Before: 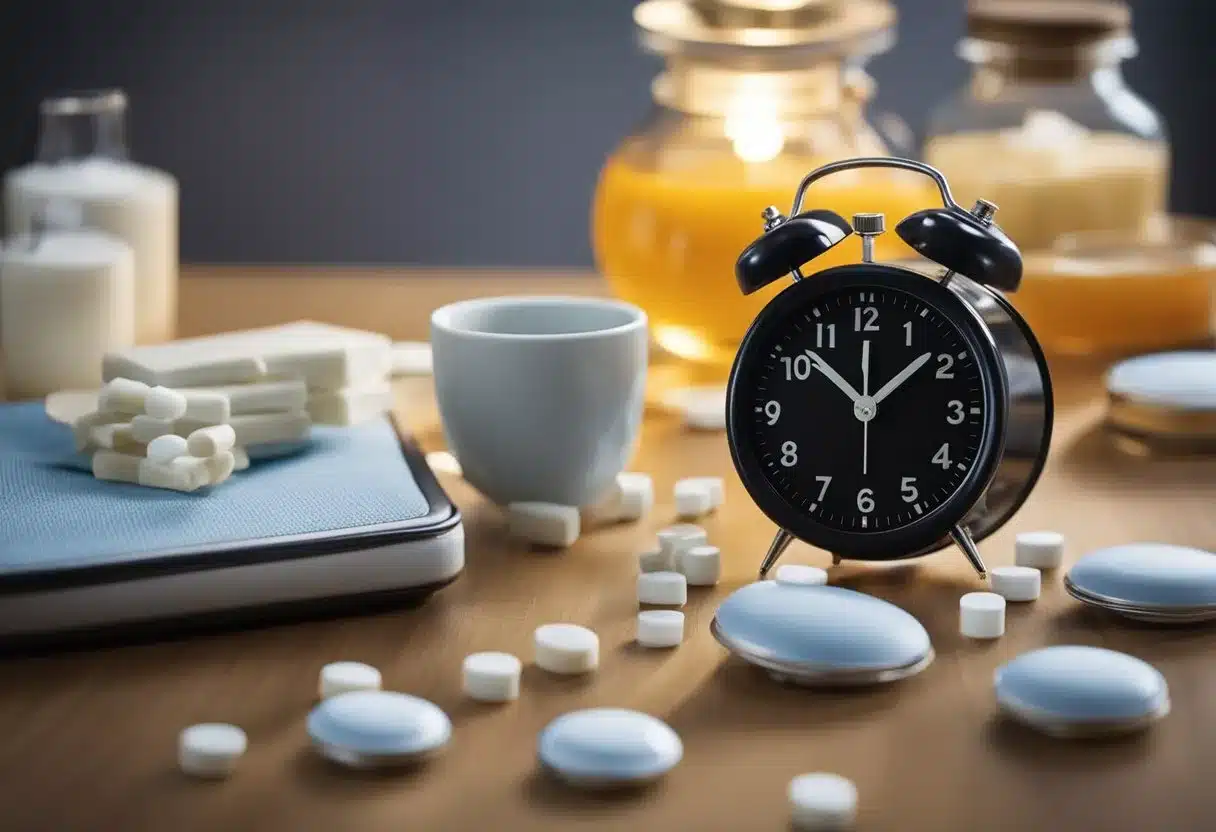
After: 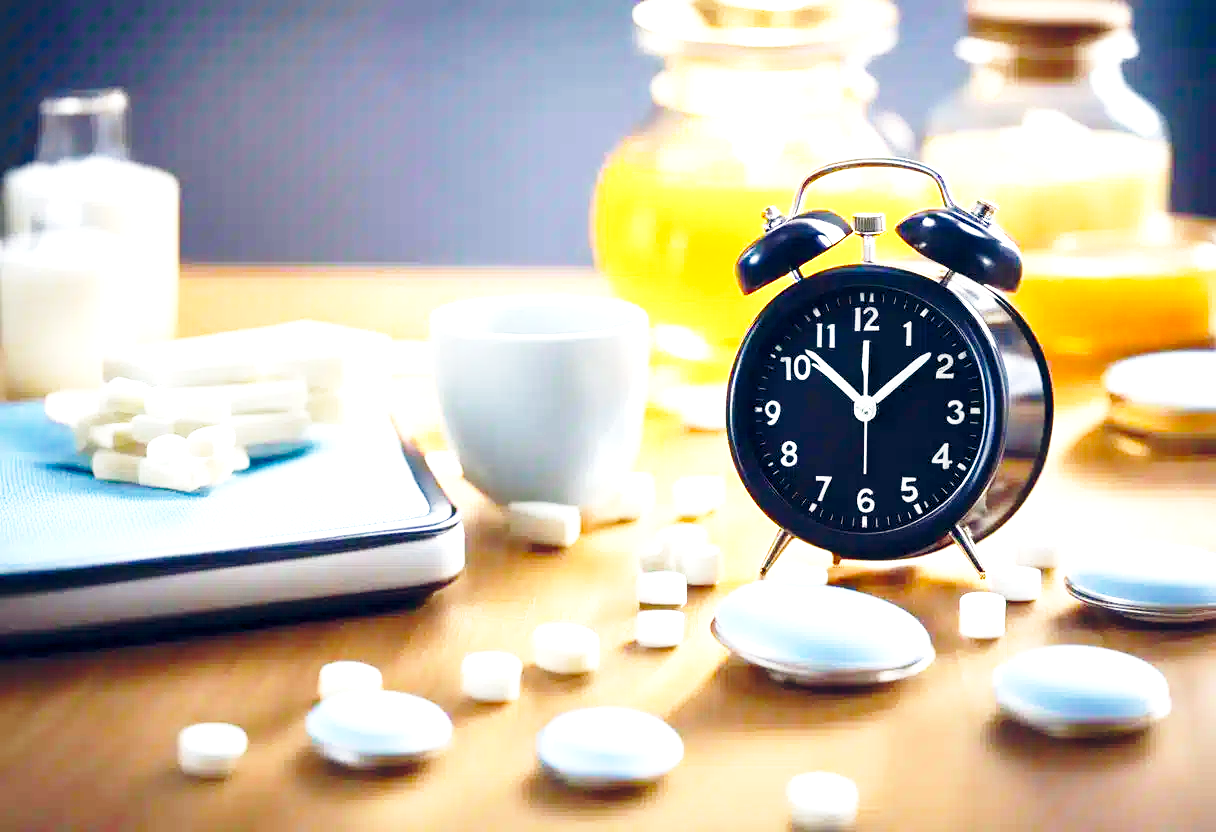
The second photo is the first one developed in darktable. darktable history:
exposure: exposure 1.157 EV, compensate exposure bias true, compensate highlight preservation false
color balance rgb: global offset › chroma 0.15%, global offset › hue 254.2°, perceptual saturation grading › global saturation 20%, perceptual saturation grading › highlights -14.131%, perceptual saturation grading › shadows 49.495%, perceptual brilliance grading › highlights 11.293%, global vibrance 20%
base curve: curves: ch0 [(0, 0) (0.028, 0.03) (0.121, 0.232) (0.46, 0.748) (0.859, 0.968) (1, 1)], preserve colors none
